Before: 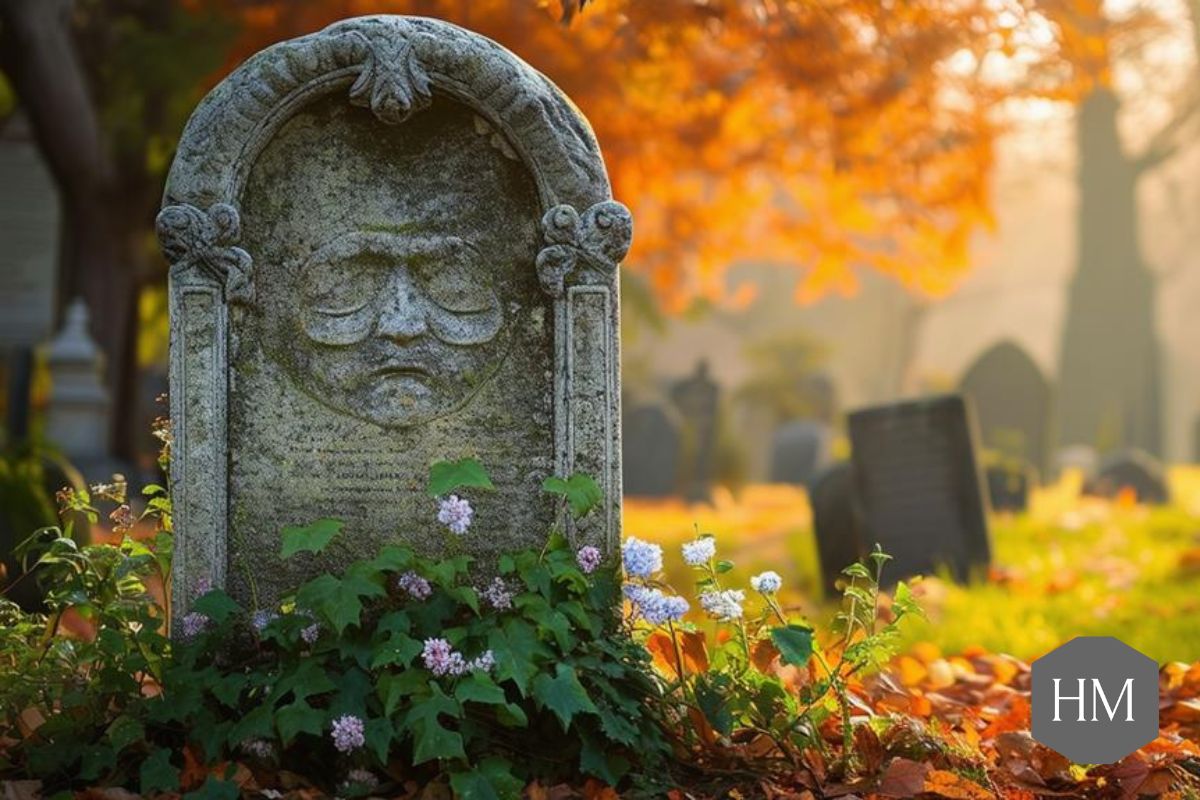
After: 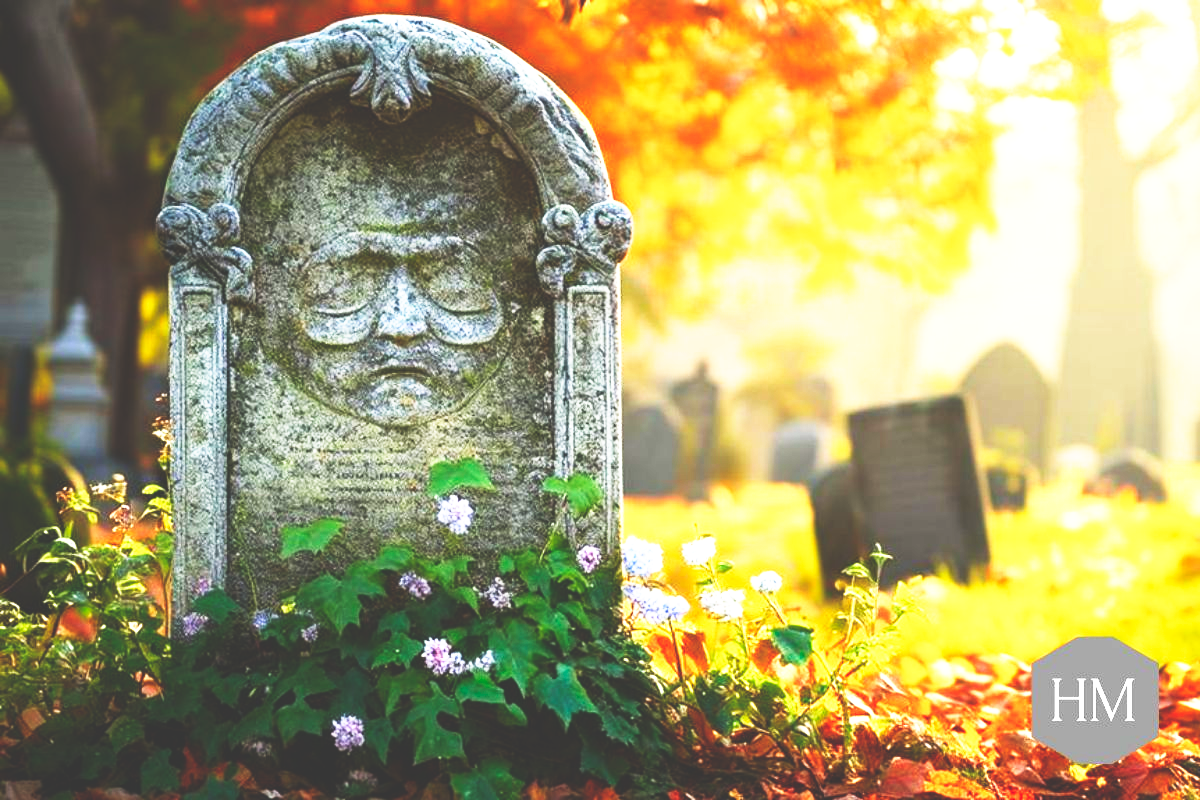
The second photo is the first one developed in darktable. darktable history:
base curve: curves: ch0 [(0, 0.036) (0.007, 0.037) (0.604, 0.887) (1, 1)], preserve colors none
exposure: black level correction 0, exposure 1.1 EV, compensate highlight preservation false
color balance rgb: perceptual saturation grading › global saturation 20%, perceptual saturation grading › highlights -25%, perceptual saturation grading › shadows 25%
